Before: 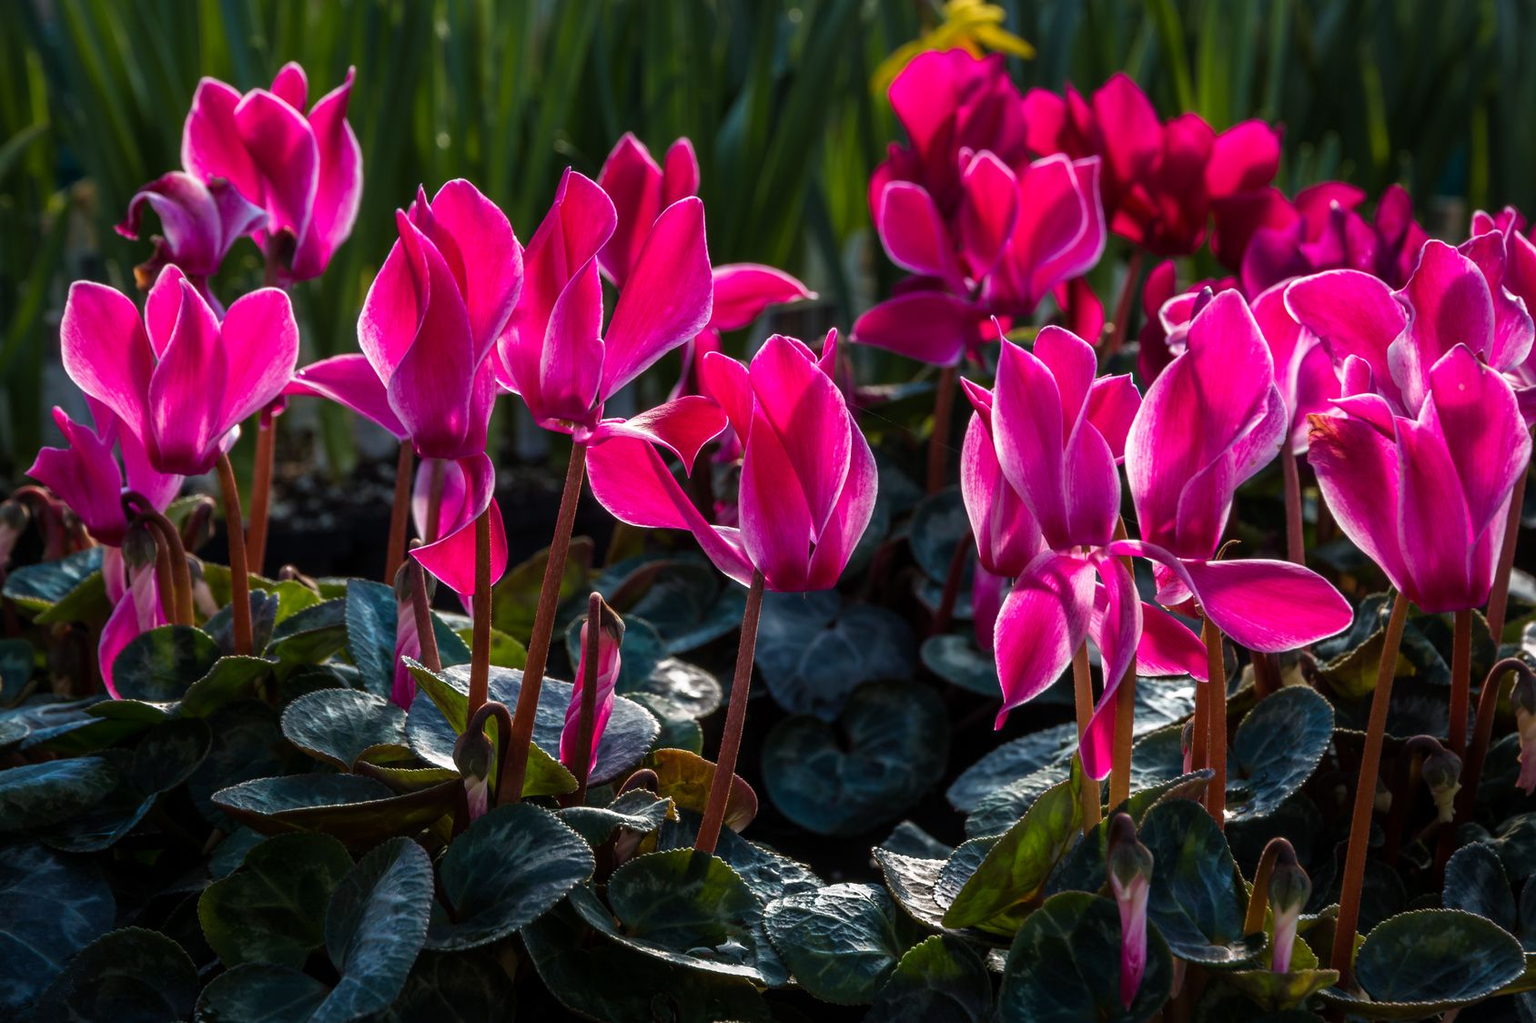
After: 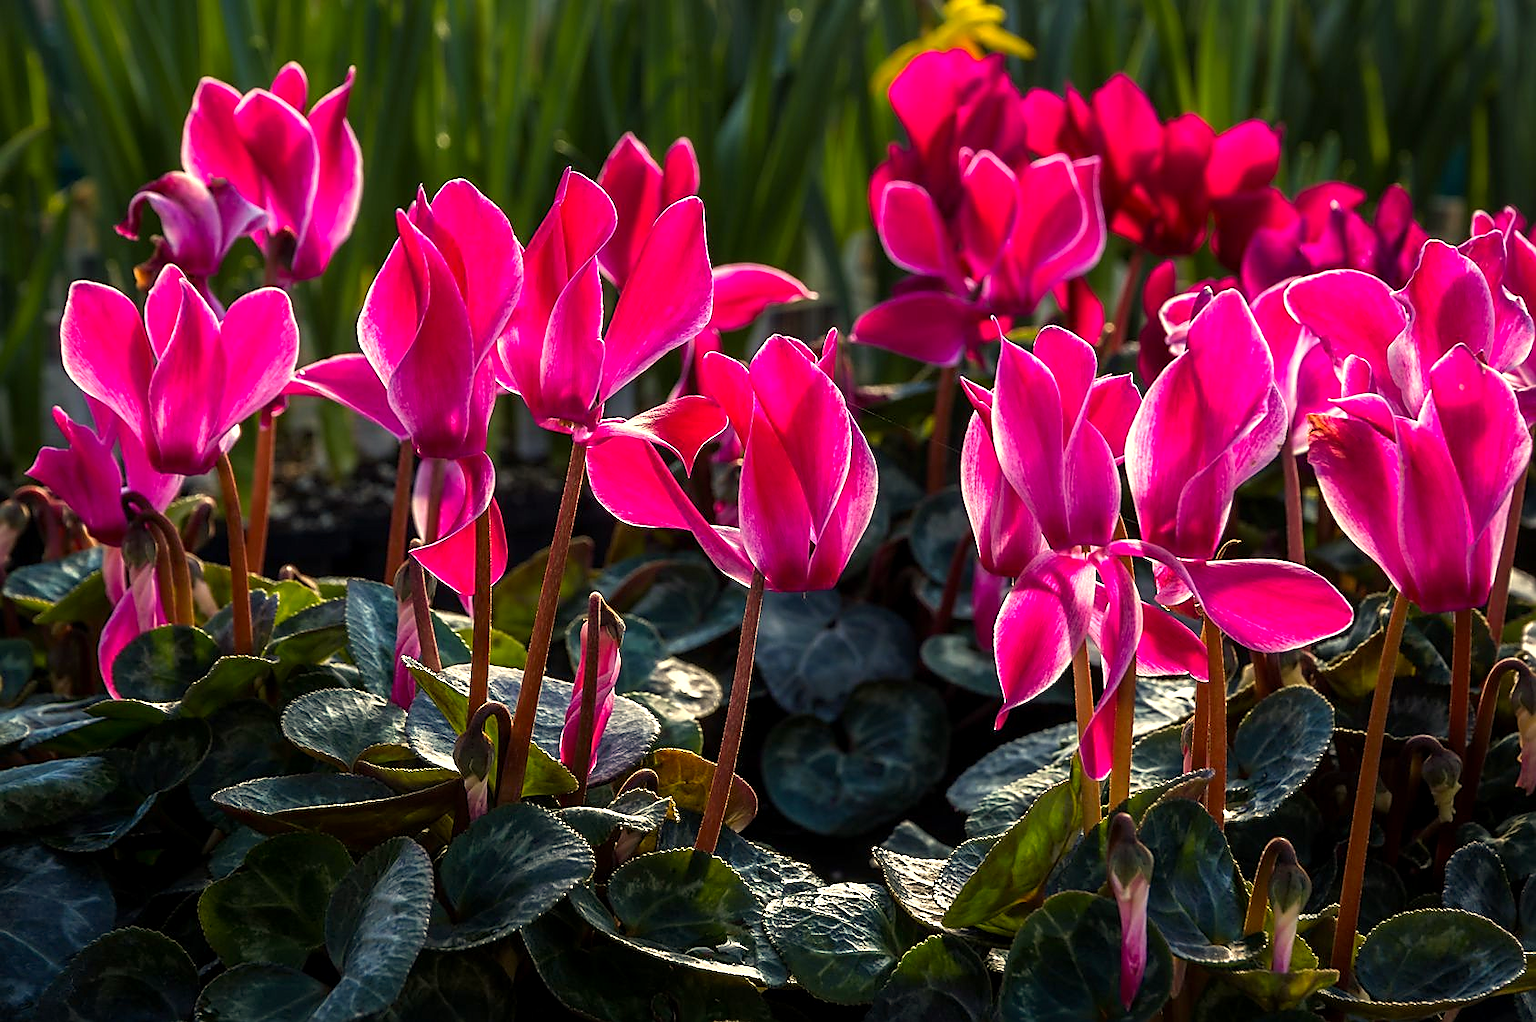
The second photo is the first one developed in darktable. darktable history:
sharpen: radius 1.355, amount 1.259, threshold 0.727
color correction: highlights a* 2.73, highlights b* 22.71
exposure: black level correction 0.001, exposure 0.498 EV, compensate exposure bias true, compensate highlight preservation false
